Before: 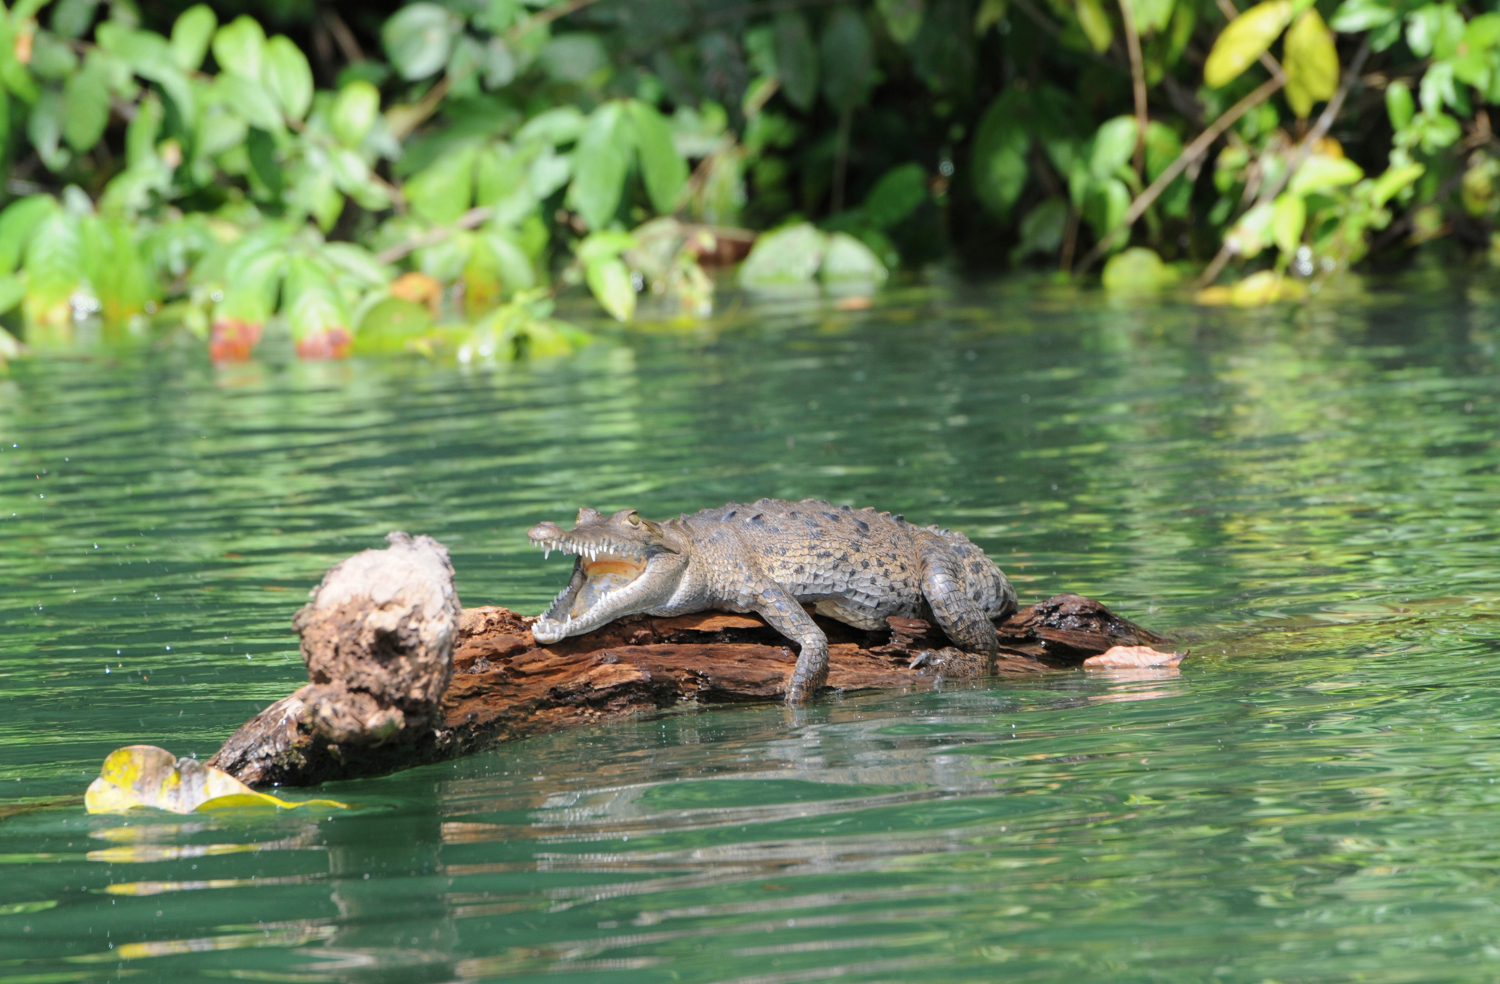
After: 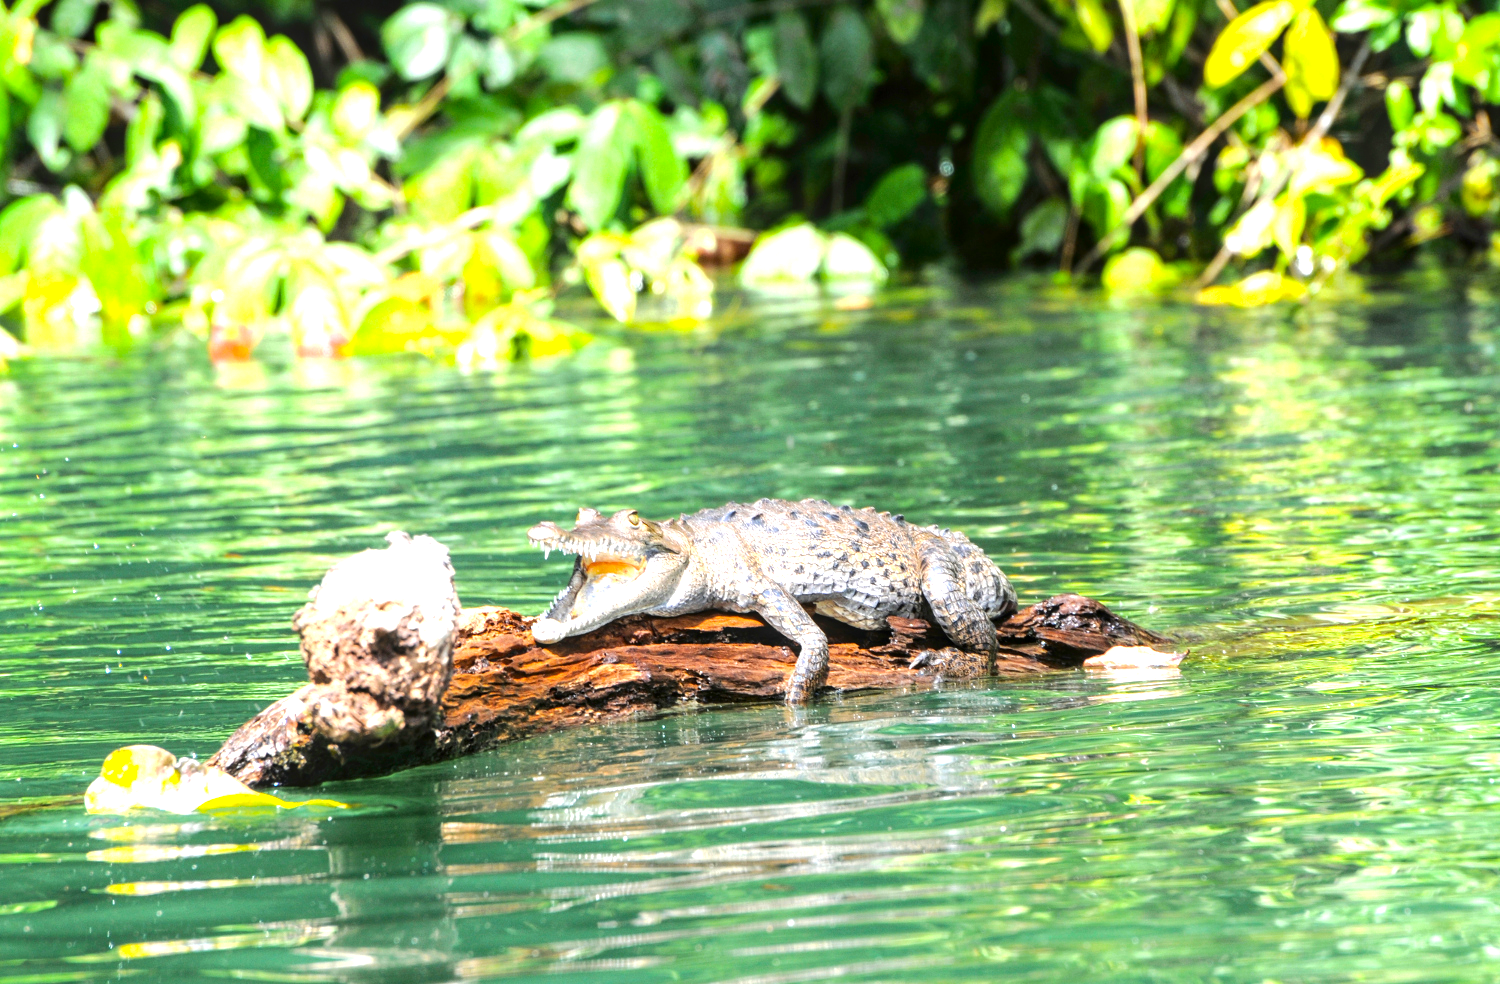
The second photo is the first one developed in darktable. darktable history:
color balance rgb: perceptual saturation grading › global saturation 30.277%, perceptual brilliance grading › global brilliance 30.156%, perceptual brilliance grading › highlights 12.289%, perceptual brilliance grading › mid-tones 24.773%, global vibrance -17.396%, contrast -6.017%
tone curve: curves: ch0 [(0, 0) (0.003, 0.008) (0.011, 0.01) (0.025, 0.012) (0.044, 0.023) (0.069, 0.033) (0.1, 0.046) (0.136, 0.075) (0.177, 0.116) (0.224, 0.171) (0.277, 0.235) (0.335, 0.312) (0.399, 0.397) (0.468, 0.466) (0.543, 0.54) (0.623, 0.62) (0.709, 0.701) (0.801, 0.782) (0.898, 0.877) (1, 1)], color space Lab, independent channels, preserve colors none
local contrast: on, module defaults
